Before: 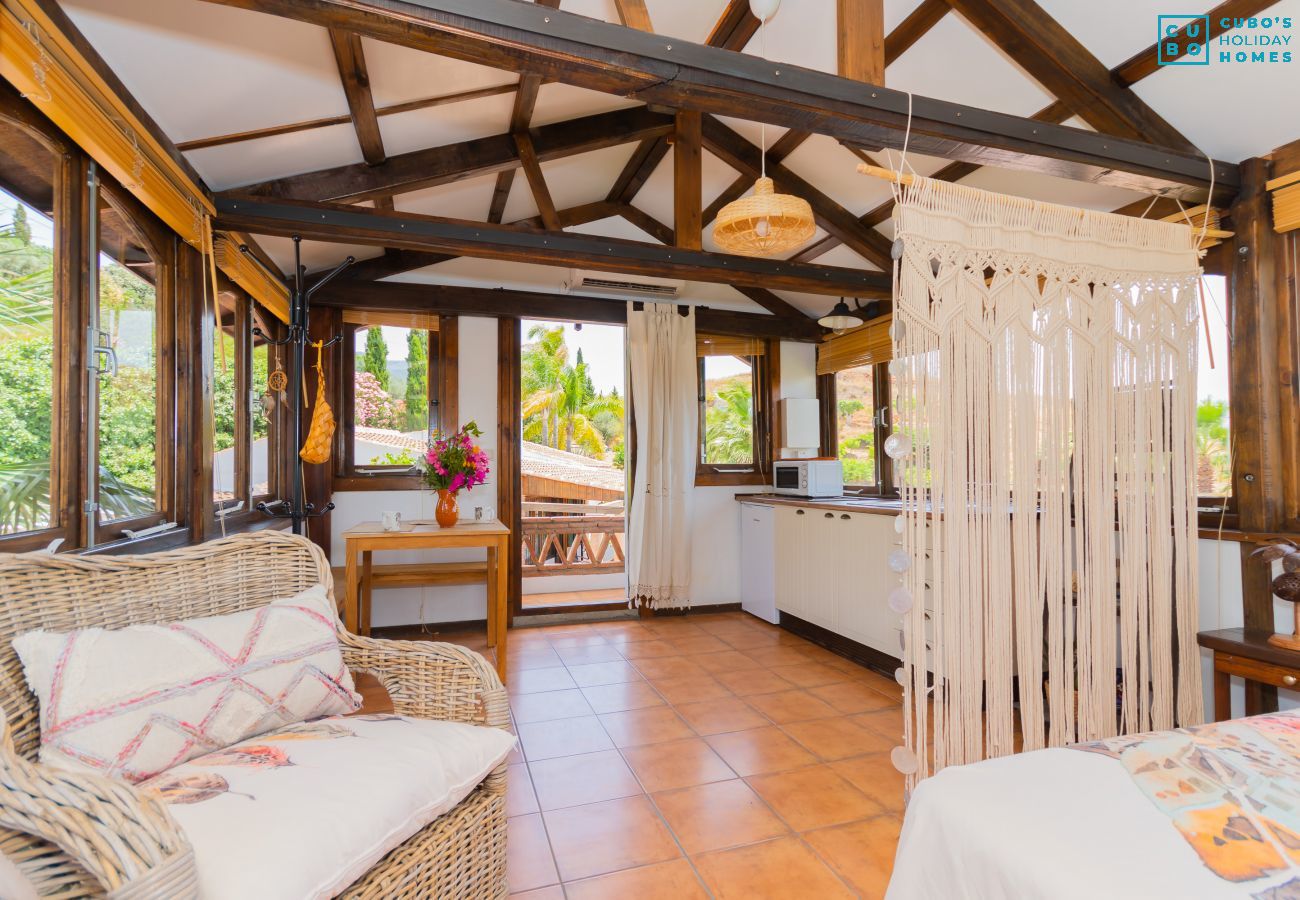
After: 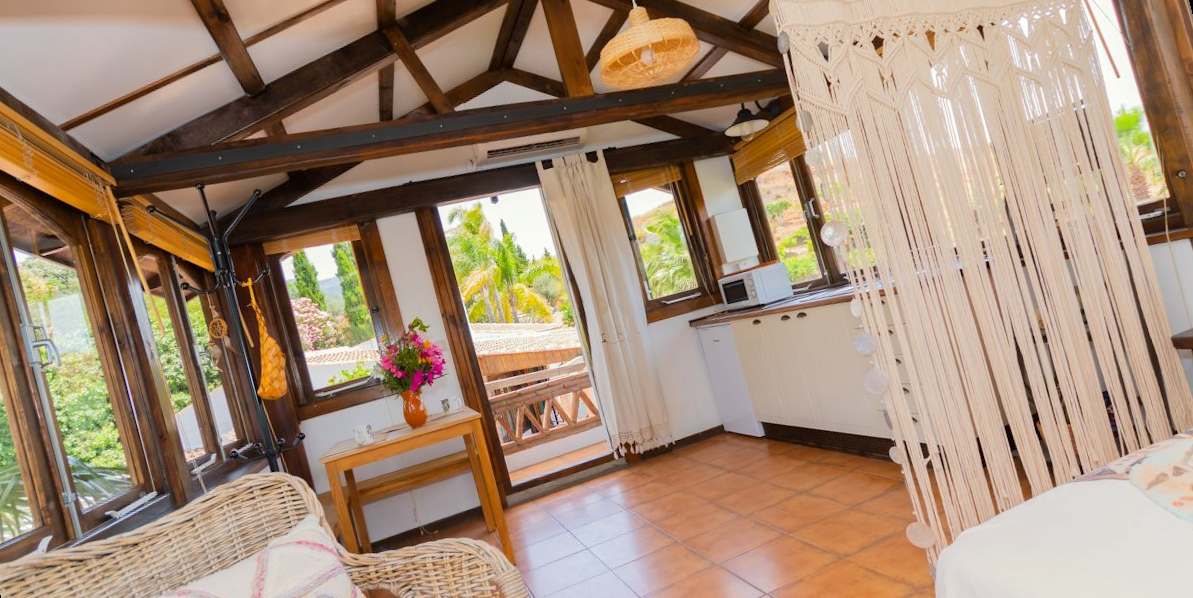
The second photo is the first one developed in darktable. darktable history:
rotate and perspective: rotation -14.8°, crop left 0.1, crop right 0.903, crop top 0.25, crop bottom 0.748
split-toning: shadows › saturation 0.61, highlights › saturation 0.58, balance -28.74, compress 87.36%
exposure: black level correction 0.001, exposure 0.014 EV, compensate highlight preservation false
